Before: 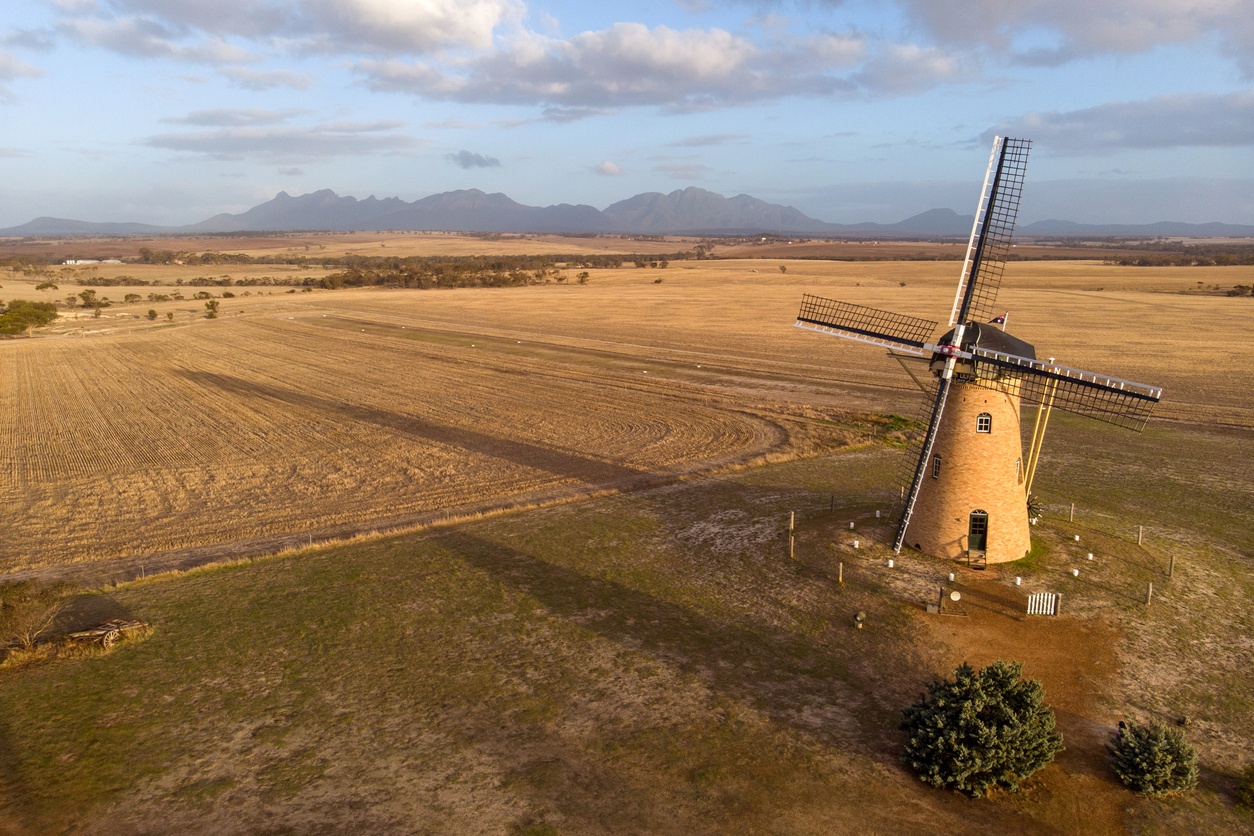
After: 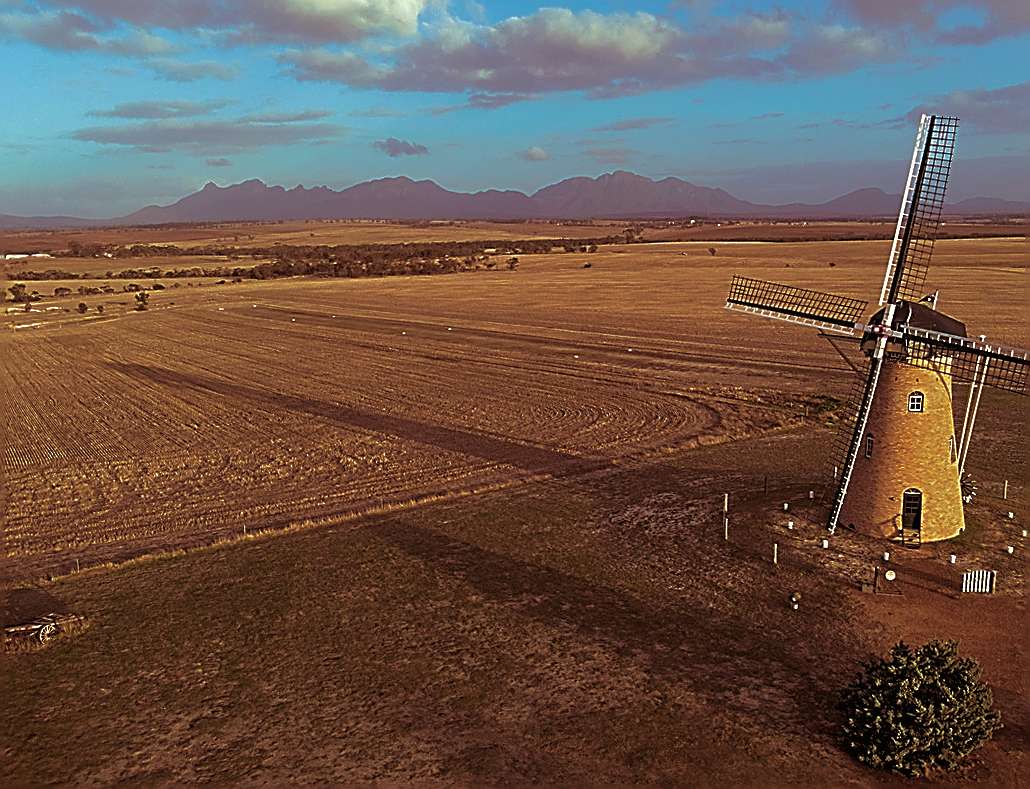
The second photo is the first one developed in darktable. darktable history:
base curve: curves: ch0 [(0, 0) (0.841, 0.609) (1, 1)]
split-toning: shadows › hue 360°
sharpen: amount 1.861
crop and rotate: angle 1°, left 4.281%, top 0.642%, right 11.383%, bottom 2.486%
velvia: strength 45%
color correction: highlights a* -7.33, highlights b* 1.26, shadows a* -3.55, saturation 1.4
